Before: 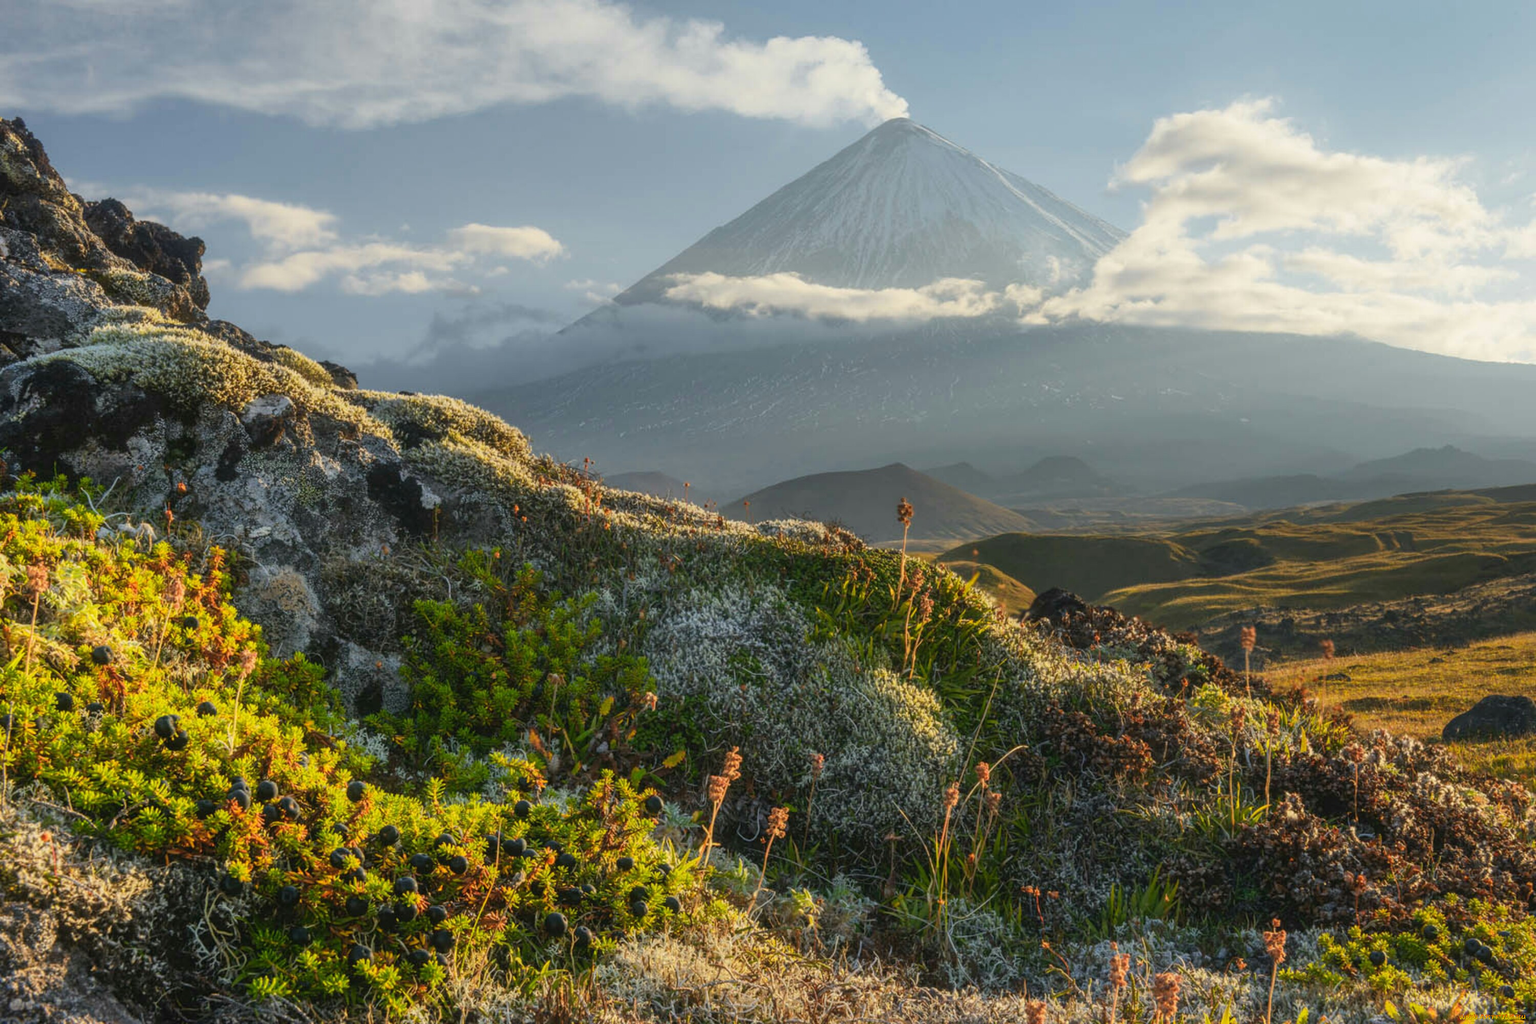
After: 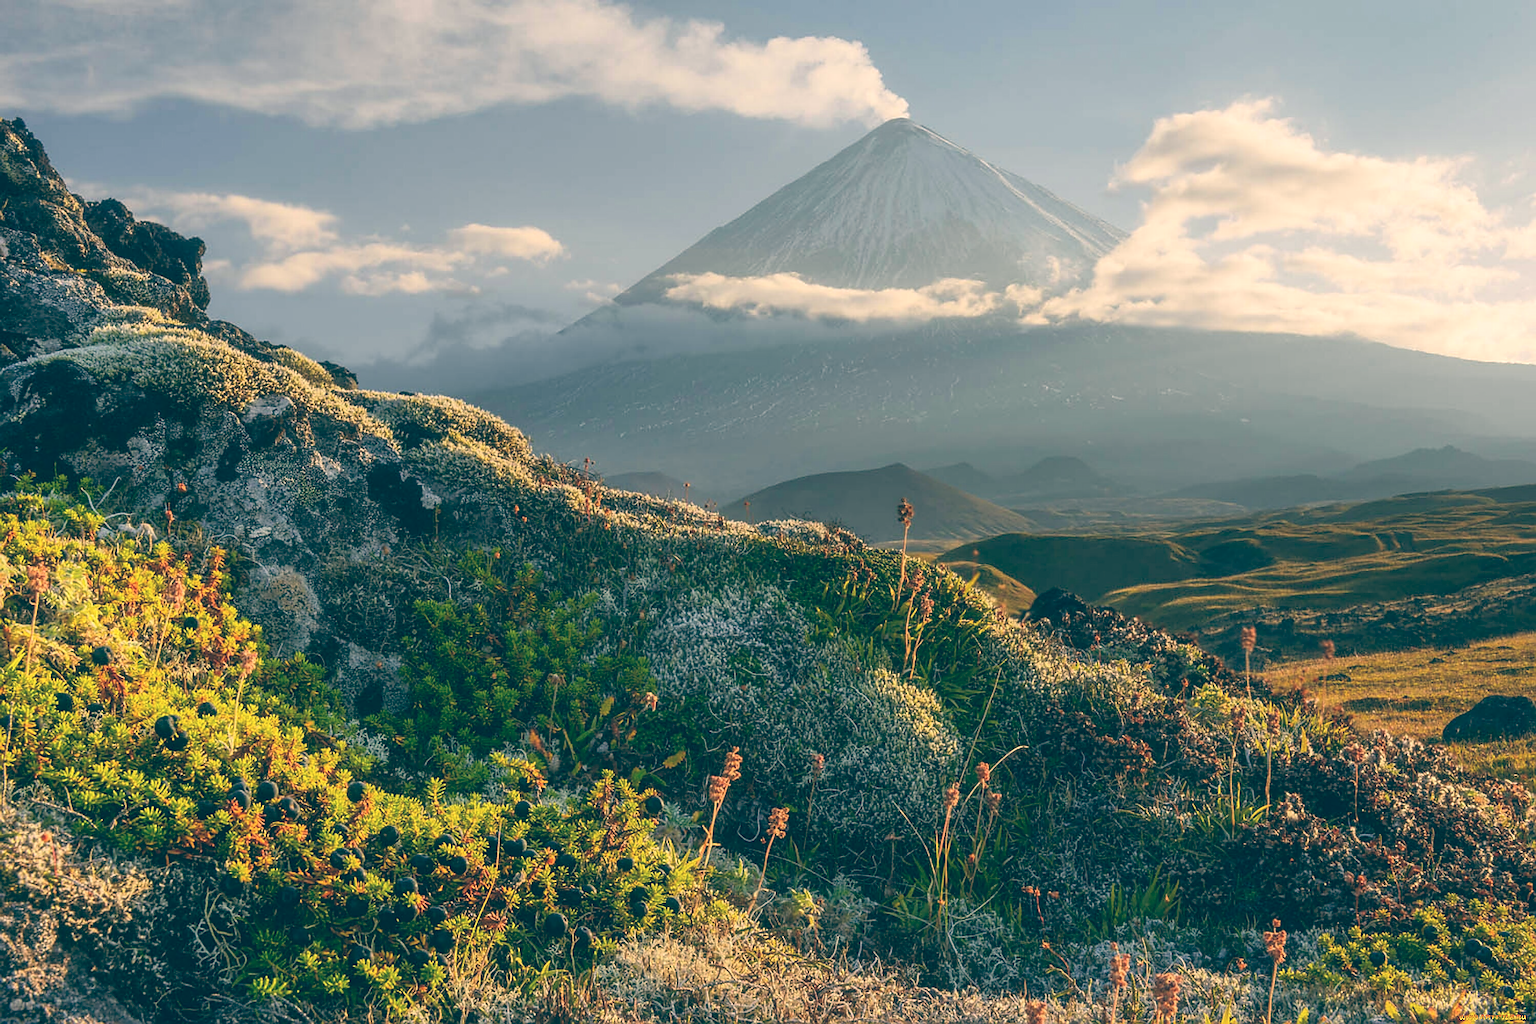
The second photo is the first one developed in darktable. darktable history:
sharpen: radius 1.4, amount 1.25, threshold 0.7
color balance: lift [1.006, 0.985, 1.002, 1.015], gamma [1, 0.953, 1.008, 1.047], gain [1.076, 1.13, 1.004, 0.87]
